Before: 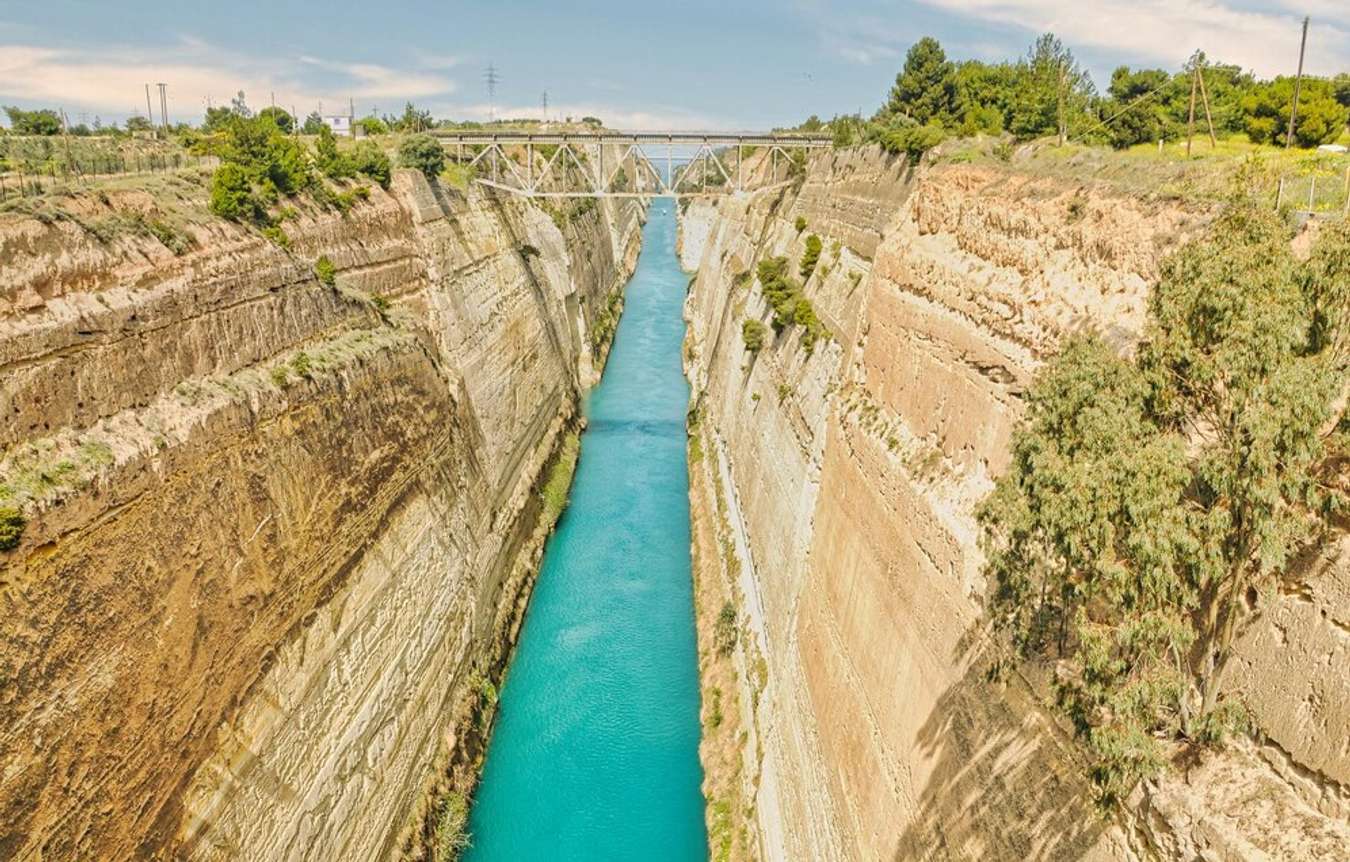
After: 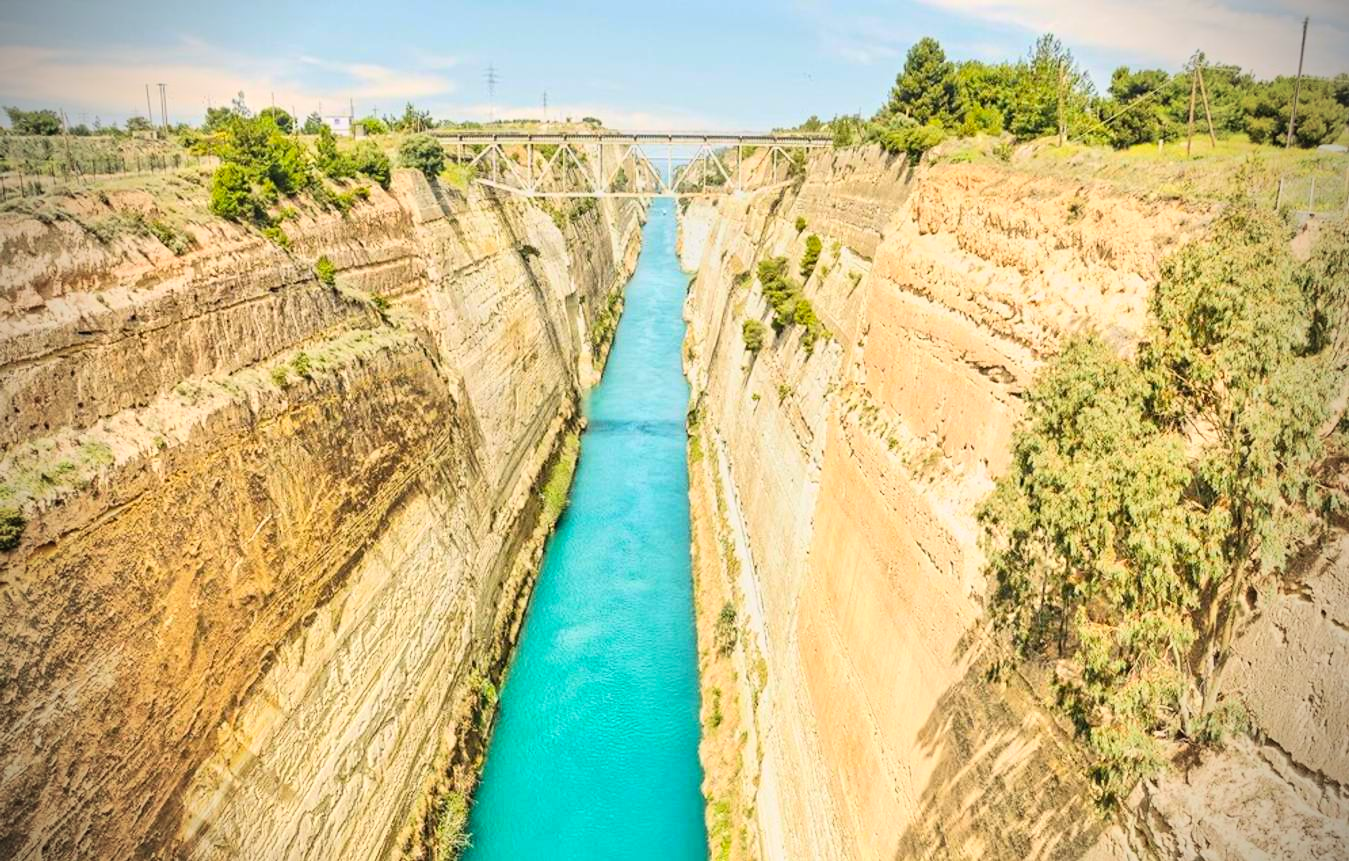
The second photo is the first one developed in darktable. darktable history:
tone curve: curves: ch0 [(0, 0.012) (0.056, 0.046) (0.218, 0.213) (0.606, 0.62) (0.82, 0.846) (1, 1)]; ch1 [(0, 0) (0.226, 0.261) (0.403, 0.437) (0.469, 0.472) (0.495, 0.499) (0.508, 0.503) (0.545, 0.555) (0.59, 0.598) (0.686, 0.728) (1, 1)]; ch2 [(0, 0) (0.269, 0.299) (0.459, 0.45) (0.498, 0.499) (0.523, 0.512) (0.568, 0.558) (0.634, 0.617) (0.698, 0.677) (0.806, 0.769) (1, 1)], color space Lab, linked channels, preserve colors none
contrast brightness saturation: contrast 0.196, brightness 0.156, saturation 0.228
vignetting: brightness -0.798, unbound false
